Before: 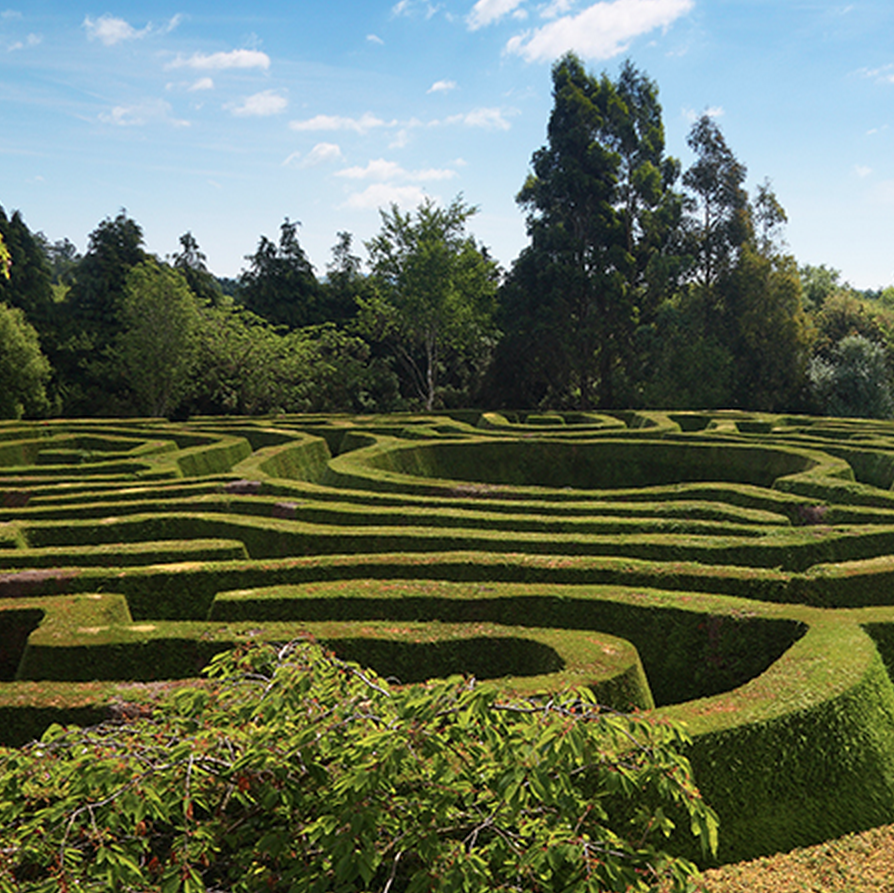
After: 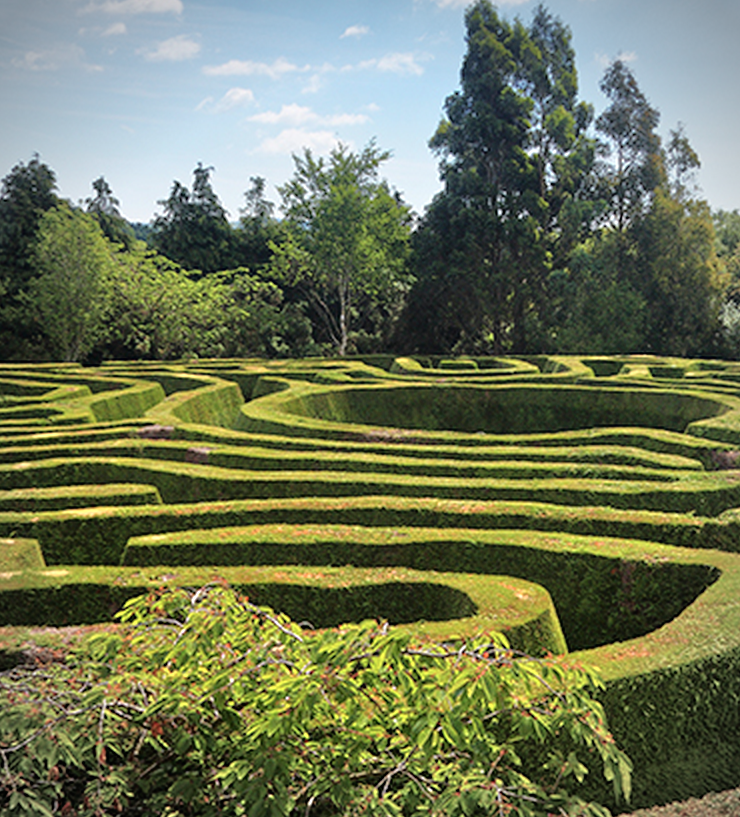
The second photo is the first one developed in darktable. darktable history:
crop: left 9.807%, top 6.259%, right 7.334%, bottom 2.177%
tone equalizer: -7 EV 0.15 EV, -6 EV 0.6 EV, -5 EV 1.15 EV, -4 EV 1.33 EV, -3 EV 1.15 EV, -2 EV 0.6 EV, -1 EV 0.15 EV, mask exposure compensation -0.5 EV
vignetting: on, module defaults
